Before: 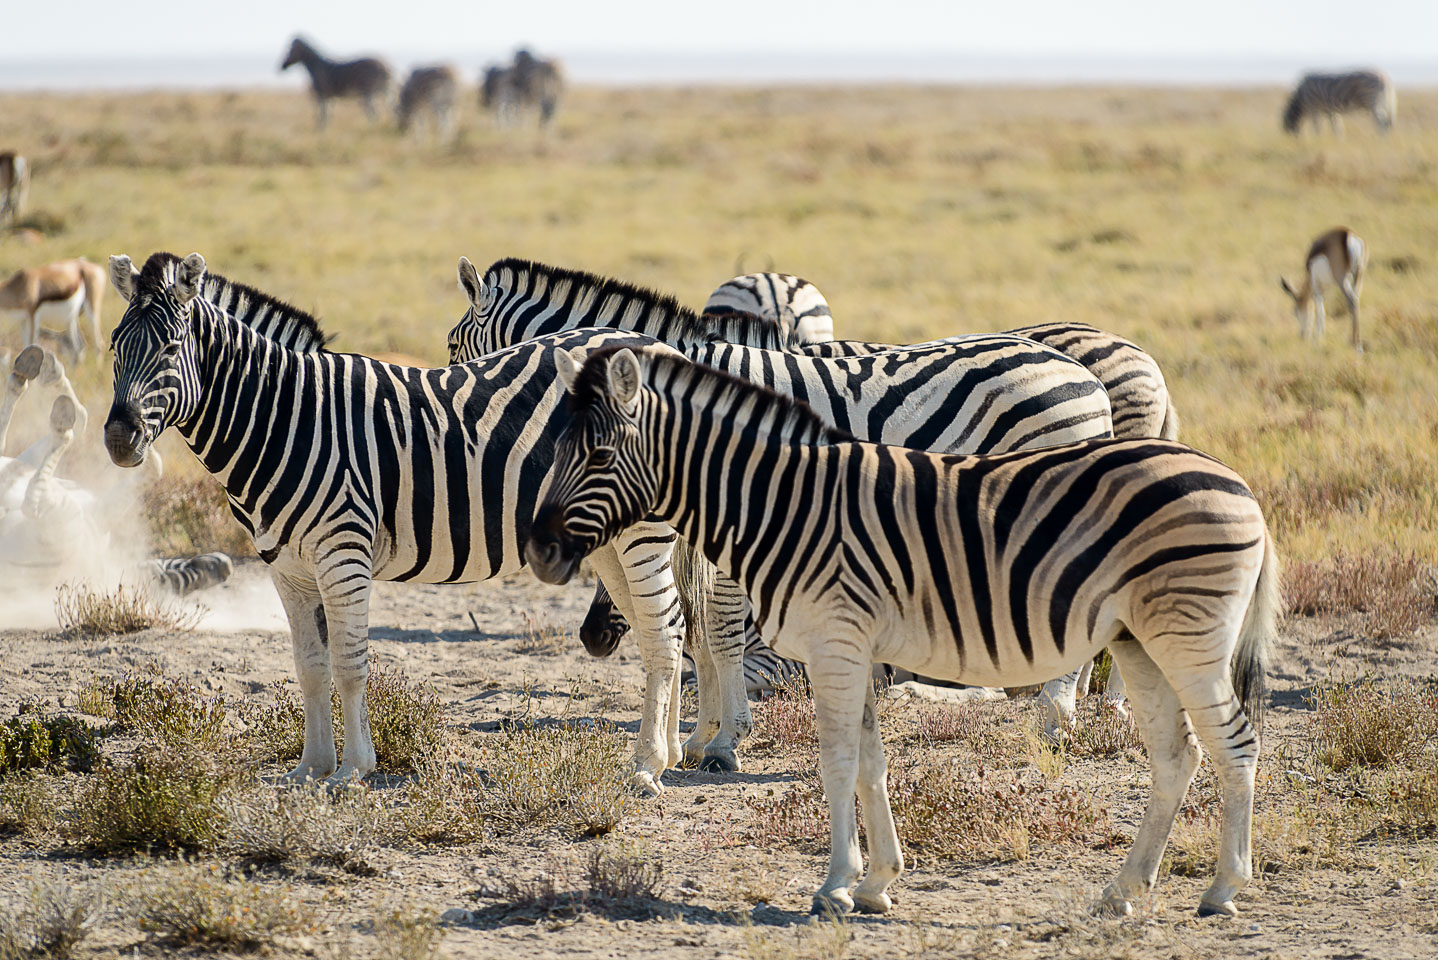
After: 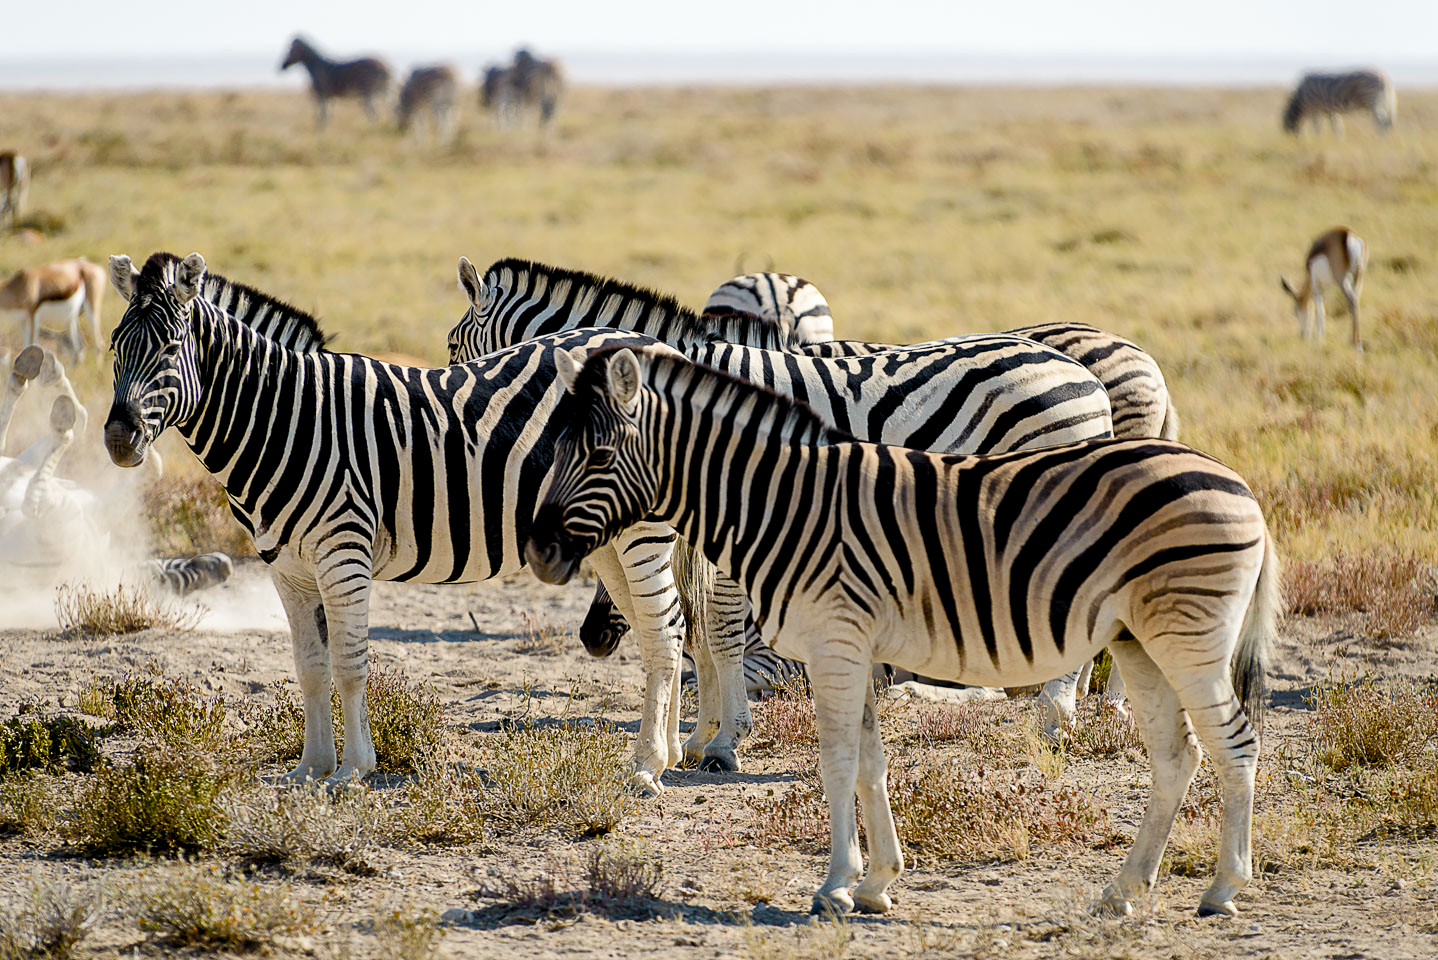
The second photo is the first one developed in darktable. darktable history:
color balance rgb: global offset › luminance -0.511%, perceptual saturation grading › global saturation 20%, perceptual saturation grading › highlights -24.886%, perceptual saturation grading › shadows 49.394%
levels: levels [0.026, 0.507, 0.987]
